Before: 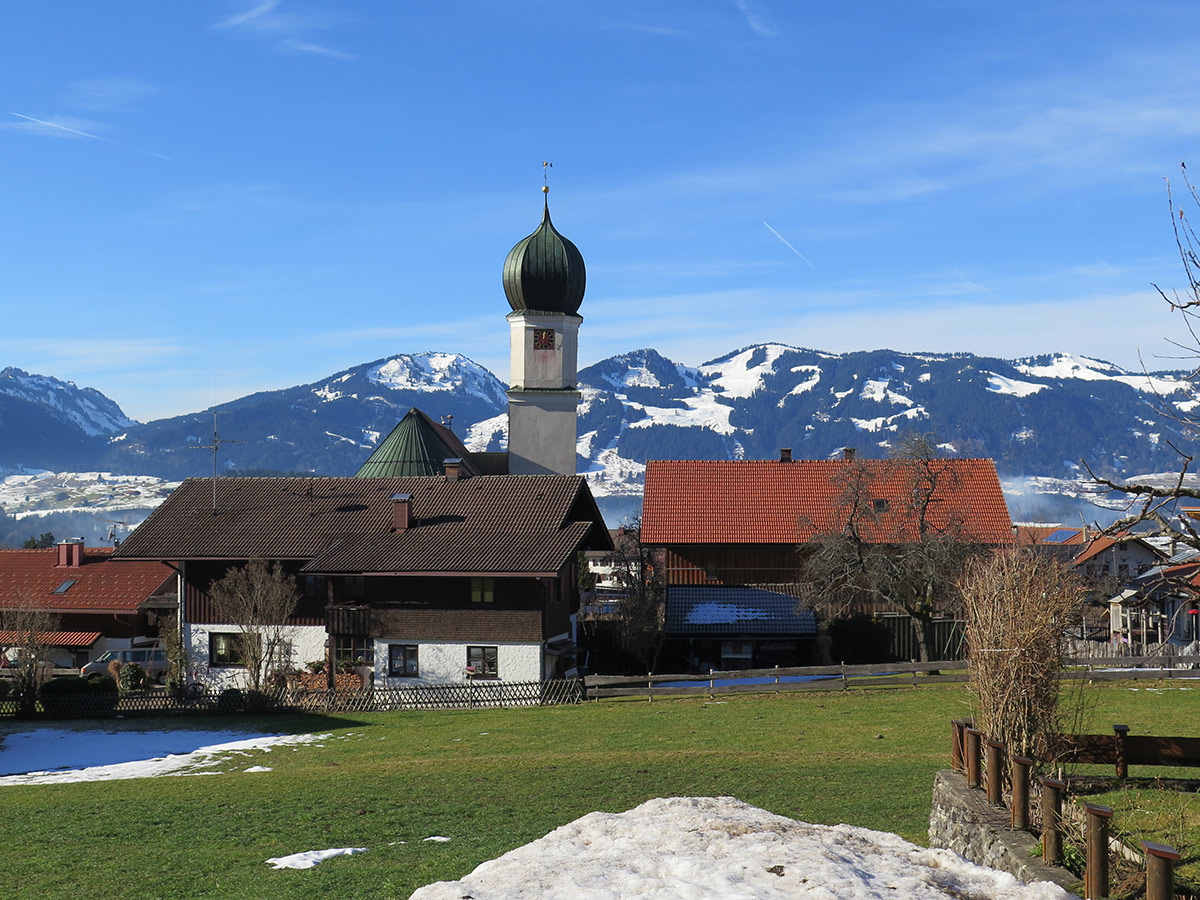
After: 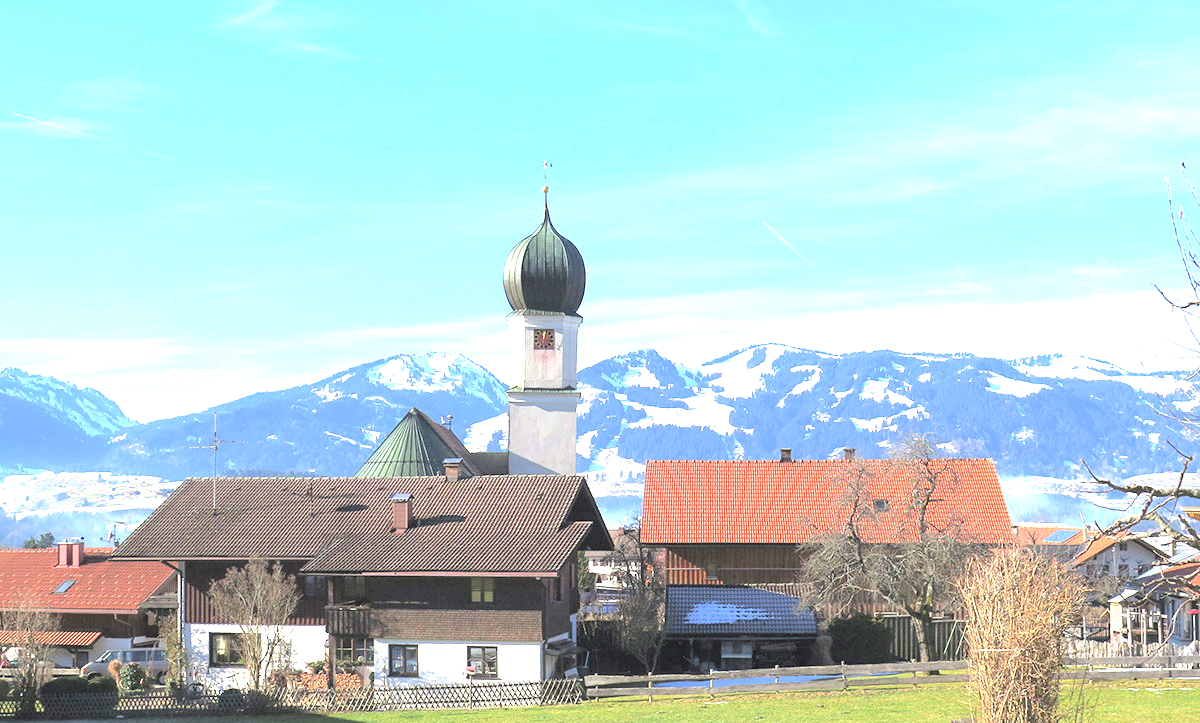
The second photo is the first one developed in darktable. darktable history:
levels: levels [0.016, 0.492, 0.969]
exposure: black level correction 0, exposure 1.689 EV, compensate highlight preservation false
contrast brightness saturation: brightness 0.28
crop: bottom 19.57%
